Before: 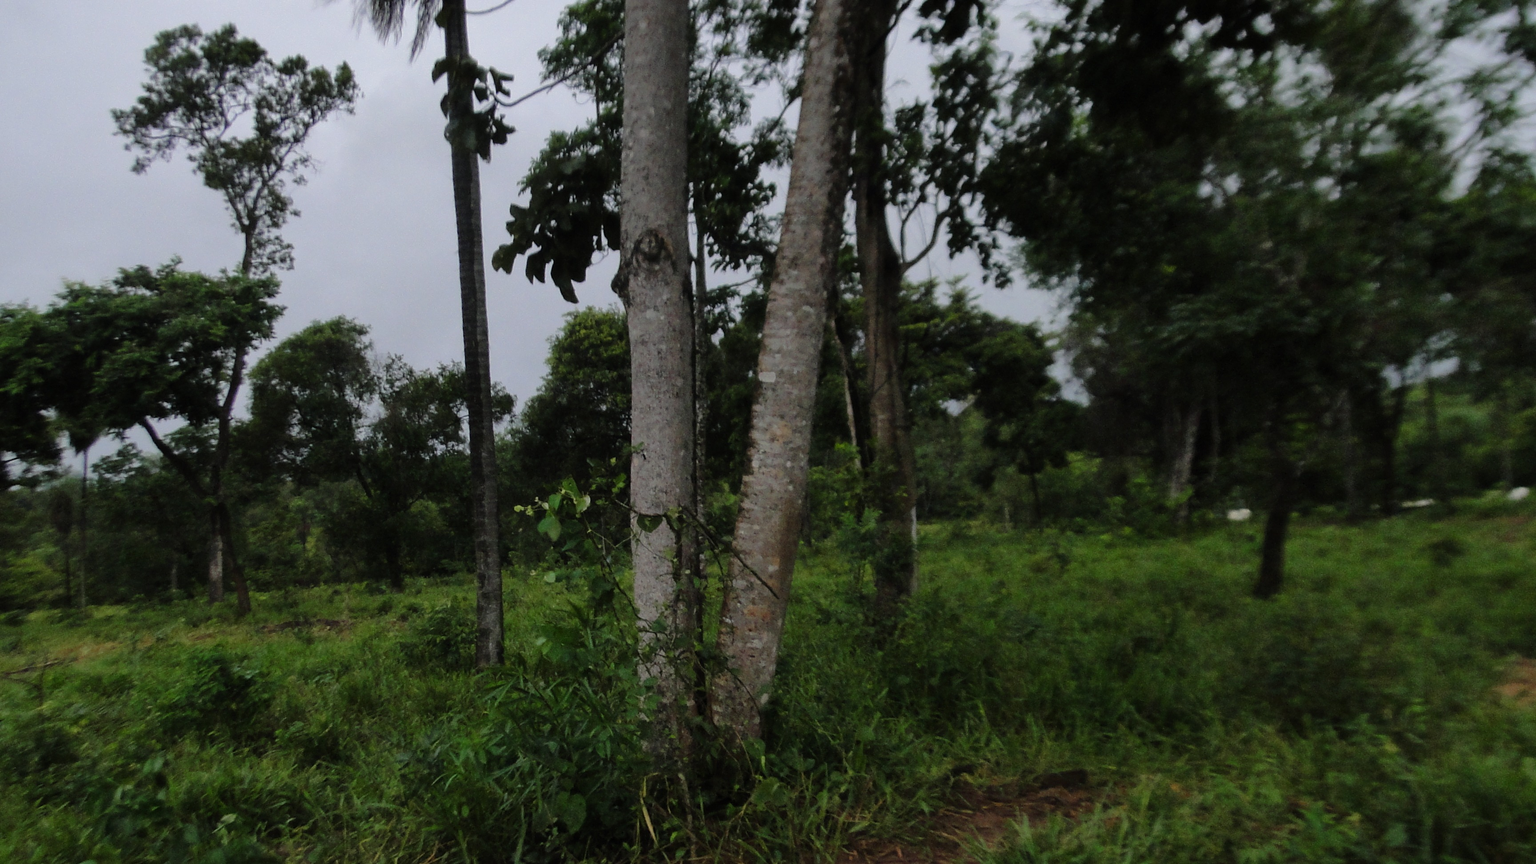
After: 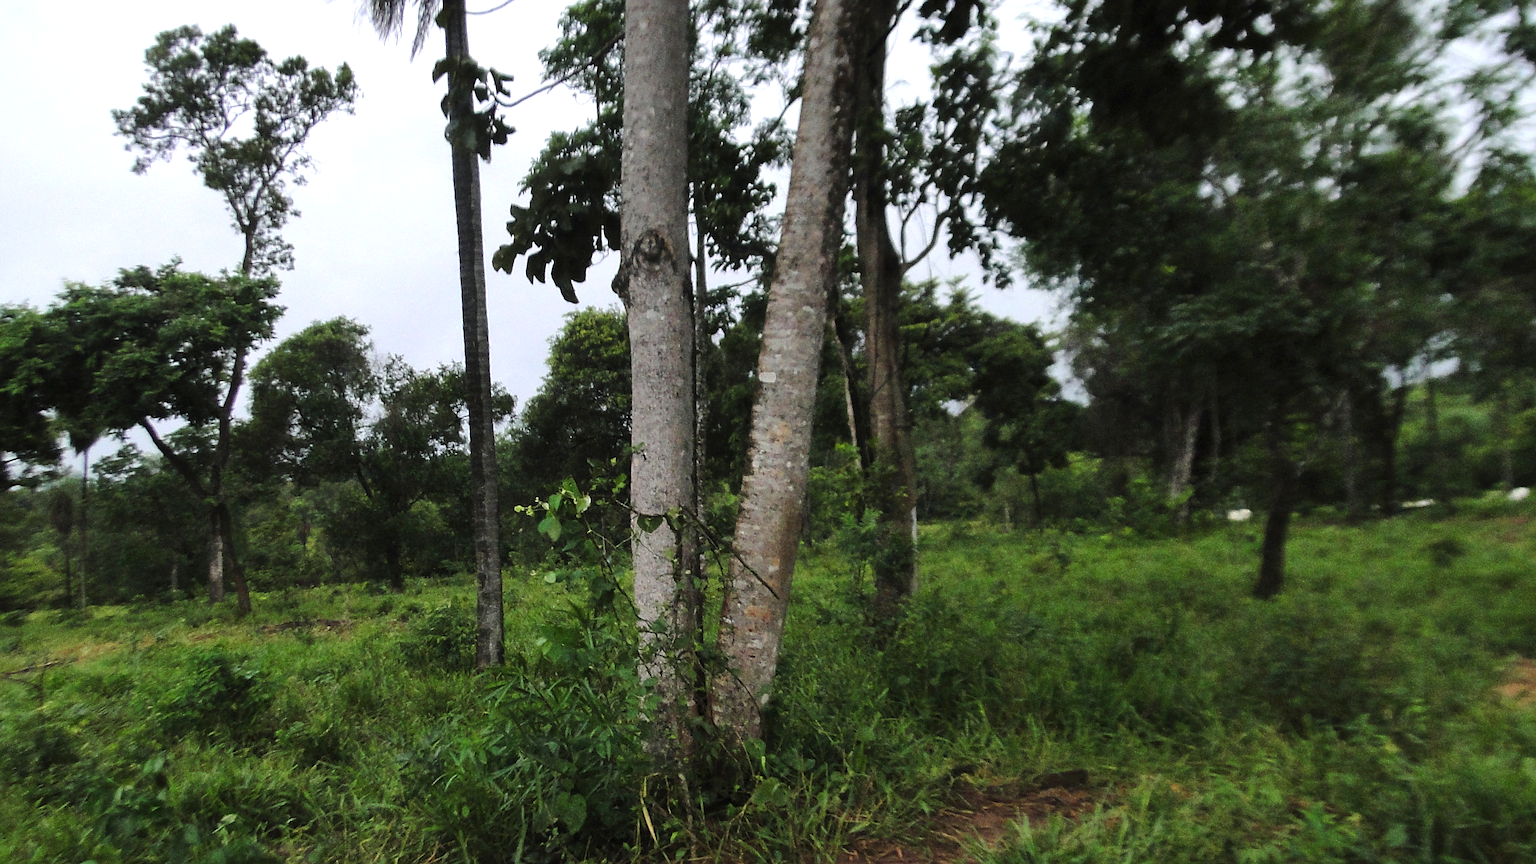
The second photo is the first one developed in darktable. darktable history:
exposure: black level correction 0, exposure 1 EV, compensate highlight preservation false
white balance: emerald 1
sharpen: on, module defaults
